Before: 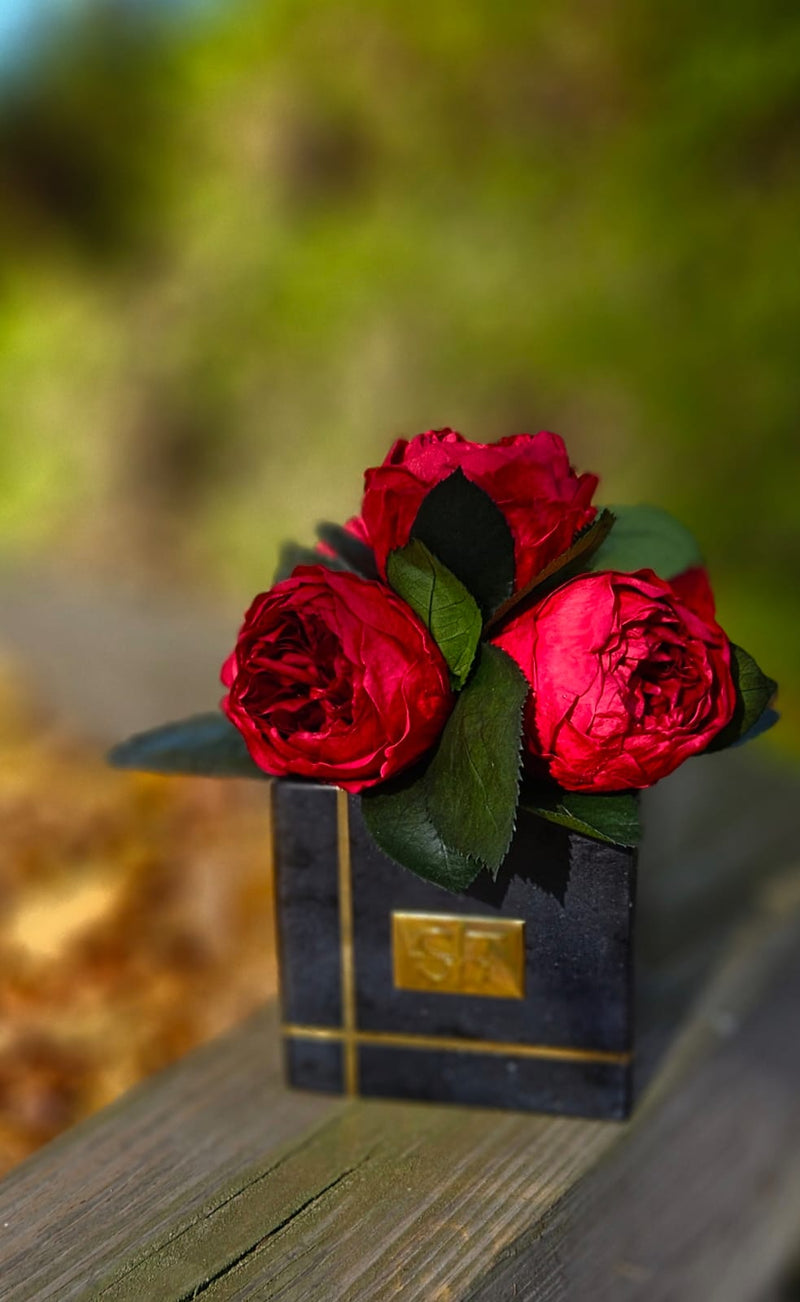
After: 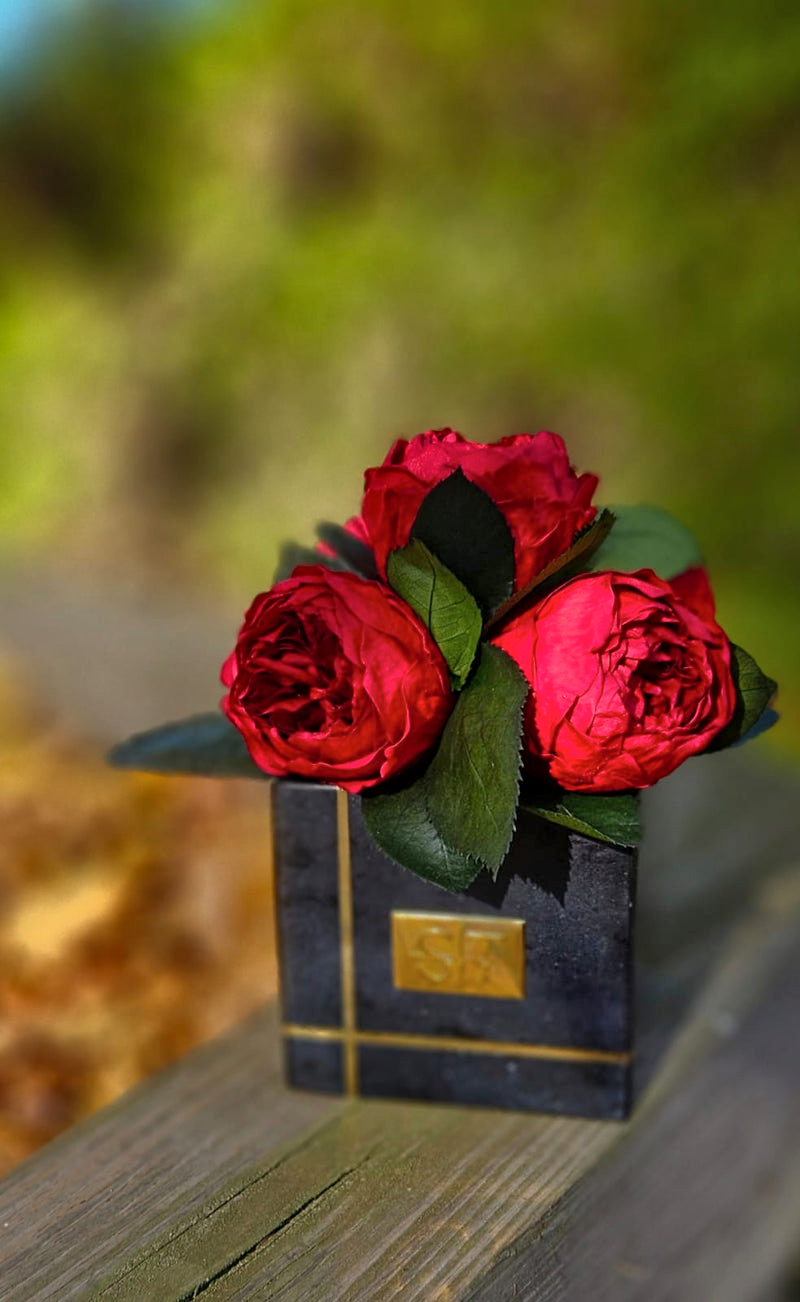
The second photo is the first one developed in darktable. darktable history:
shadows and highlights: highlights color adjustment 56.4%
local contrast: mode bilateral grid, contrast 19, coarseness 51, detail 119%, midtone range 0.2
